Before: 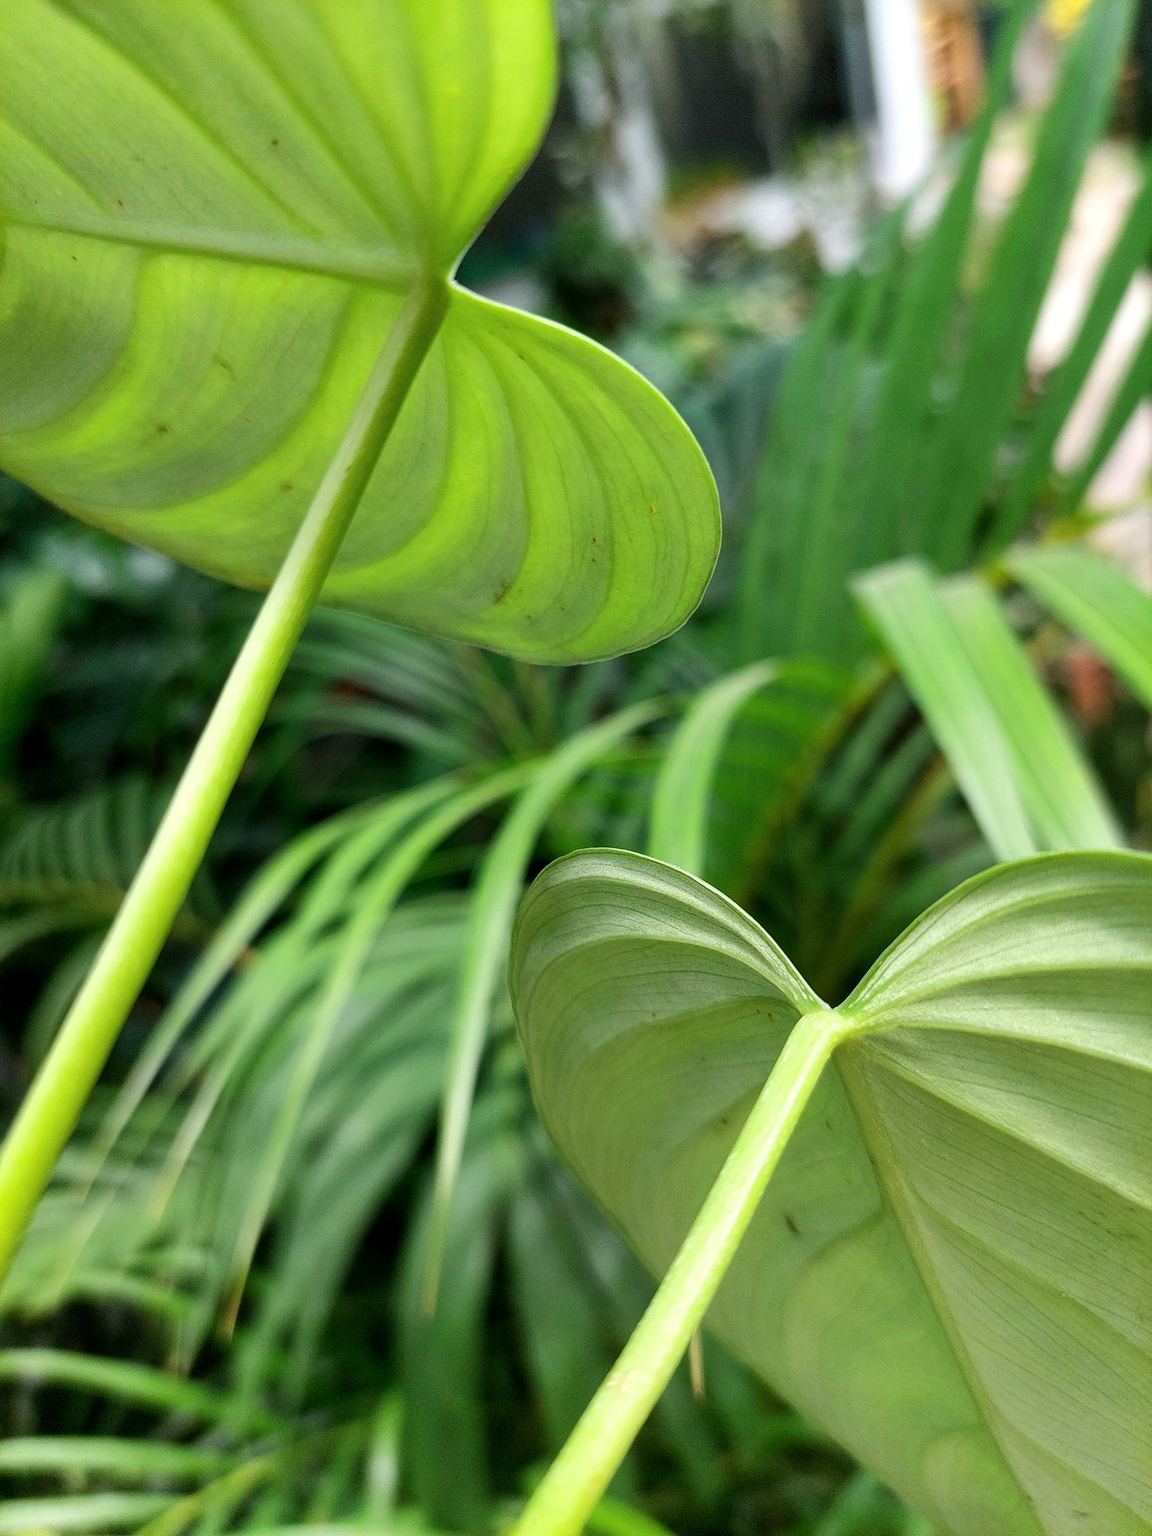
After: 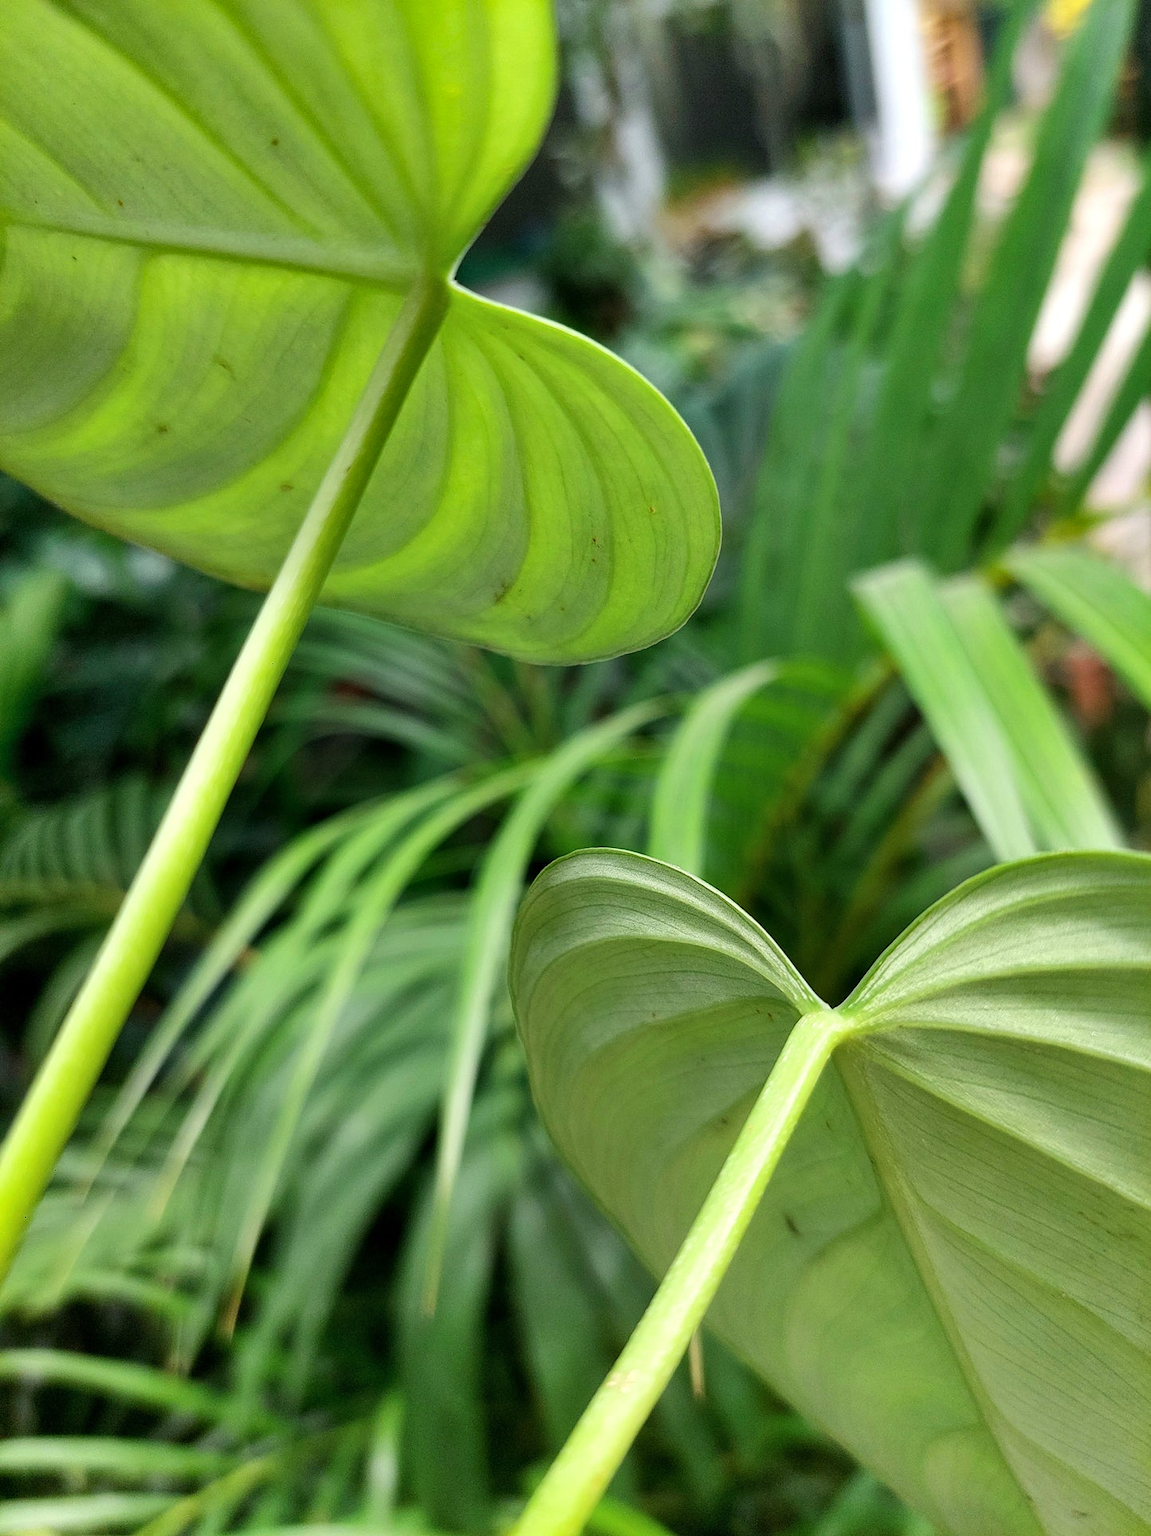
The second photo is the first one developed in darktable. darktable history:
shadows and highlights: shadows color adjustment 97.67%, soften with gaussian
